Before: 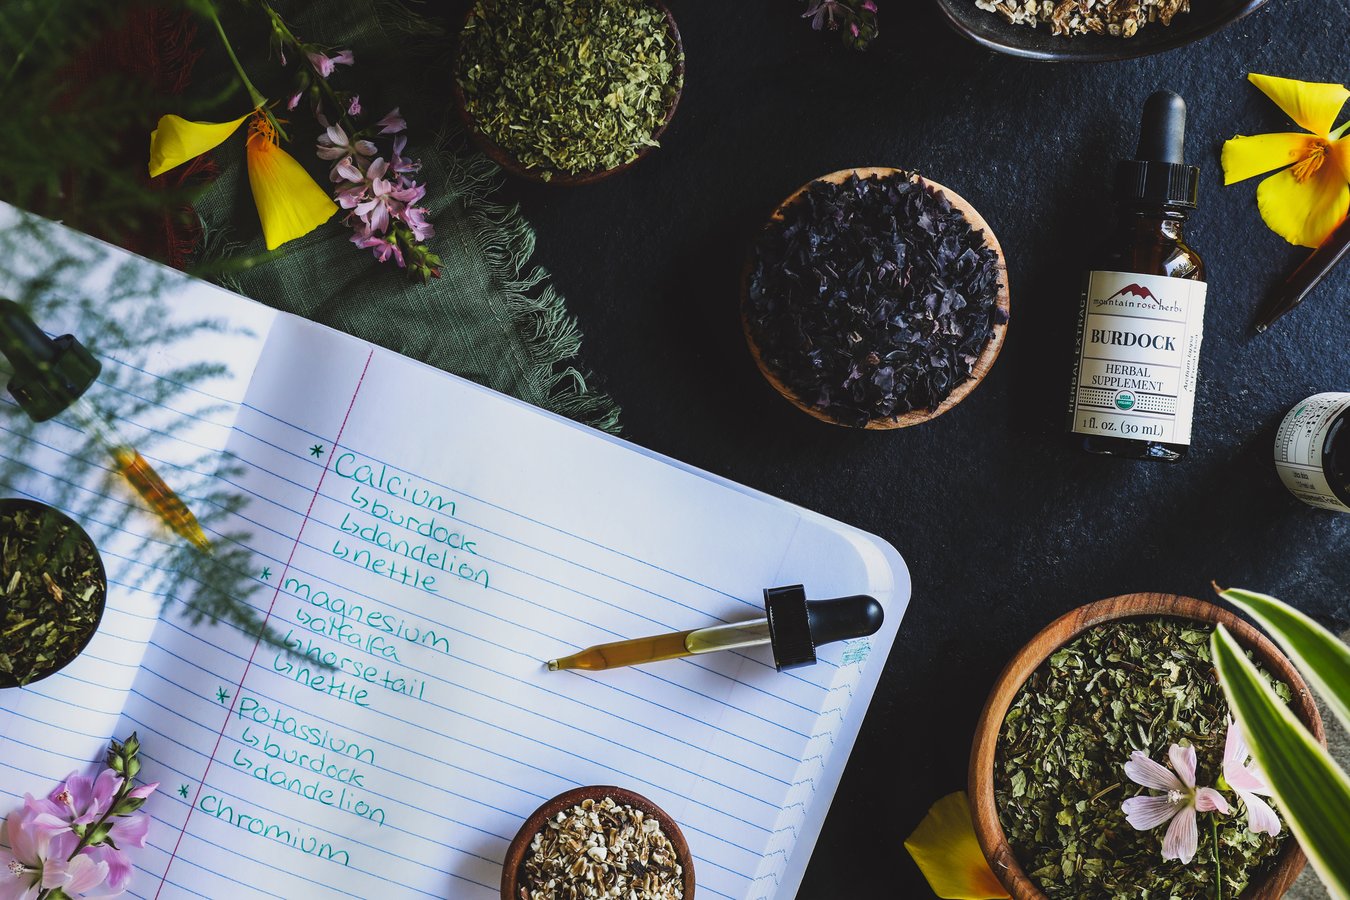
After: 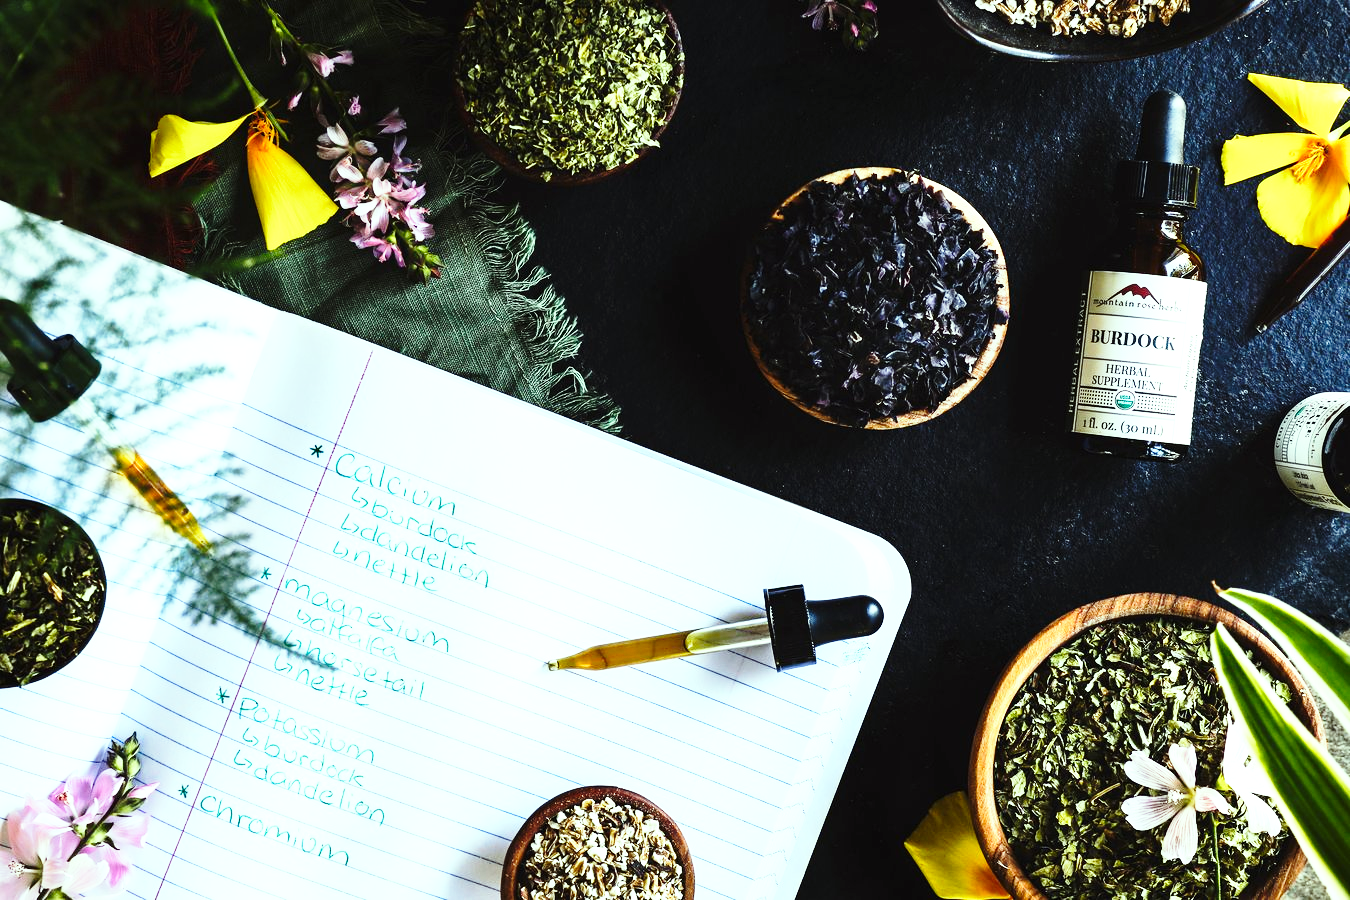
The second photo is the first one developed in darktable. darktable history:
exposure: black level correction 0.005, exposure 0.417 EV, compensate highlight preservation false
color correction: highlights a* -8, highlights b* 3.1
tone equalizer: -8 EV -0.75 EV, -7 EV -0.7 EV, -6 EV -0.6 EV, -5 EV -0.4 EV, -3 EV 0.4 EV, -2 EV 0.6 EV, -1 EV 0.7 EV, +0 EV 0.75 EV, edges refinement/feathering 500, mask exposure compensation -1.57 EV, preserve details no
base curve: curves: ch0 [(0, 0) (0.028, 0.03) (0.121, 0.232) (0.46, 0.748) (0.859, 0.968) (1, 1)], preserve colors none
